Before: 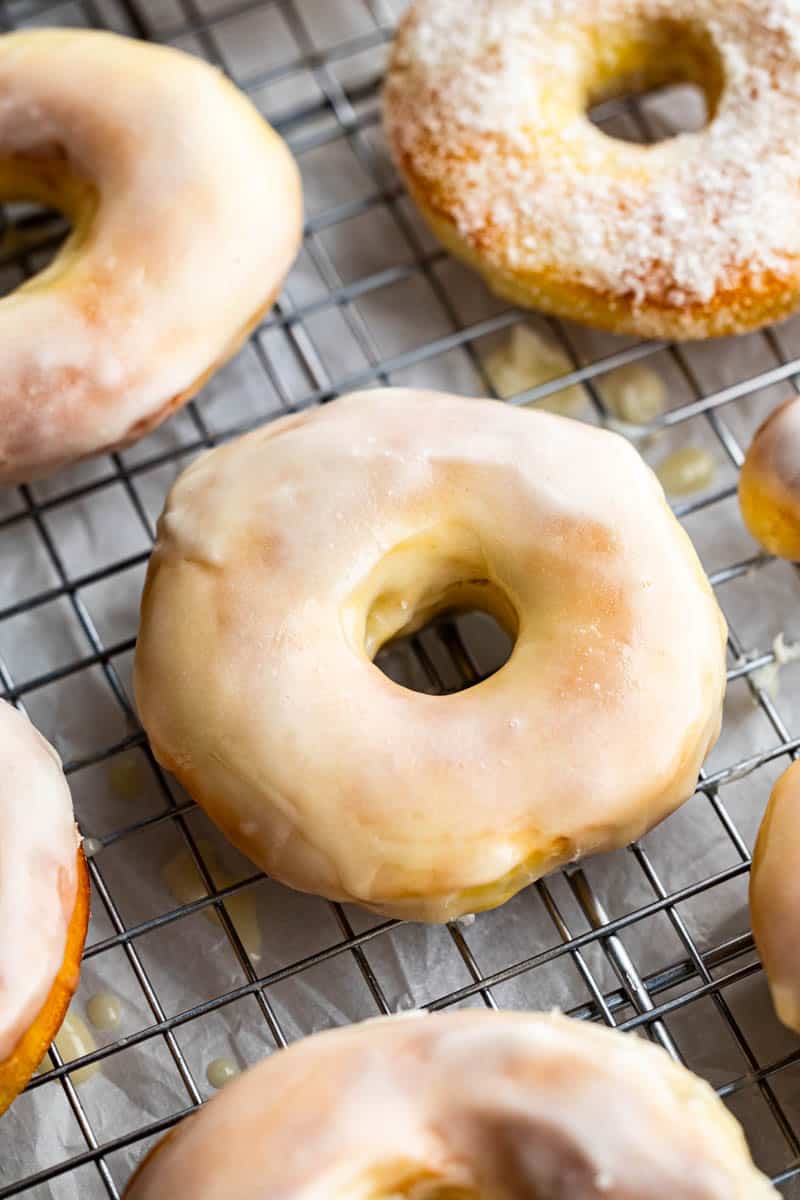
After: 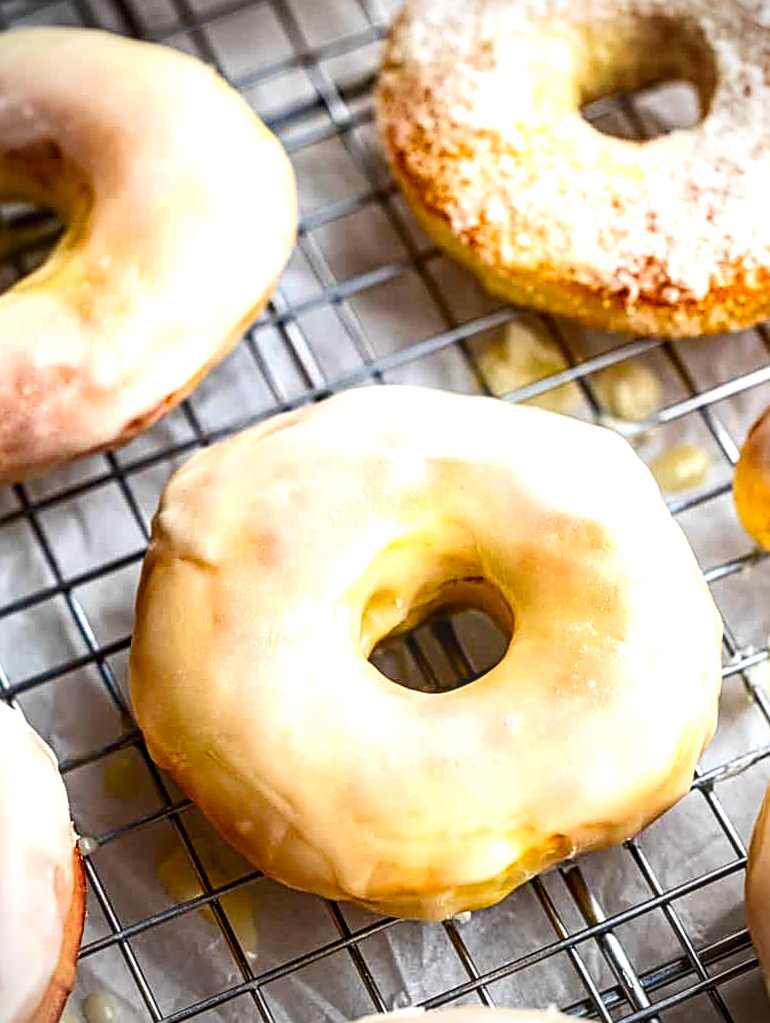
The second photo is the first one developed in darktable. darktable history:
crop and rotate: angle 0.19°, left 0.444%, right 2.809%, bottom 14.274%
exposure: black level correction 0, exposure 0.596 EV, compensate exposure bias true, compensate highlight preservation false
sharpen: on, module defaults
local contrast: on, module defaults
vignetting: on, module defaults
contrast brightness saturation: contrast 0.134, brightness -0.051, saturation 0.158
color balance rgb: linear chroma grading › global chroma 0.864%, perceptual saturation grading › global saturation 20%, perceptual saturation grading › highlights -25.174%, perceptual saturation grading › shadows 23.982%, global vibrance 20%
